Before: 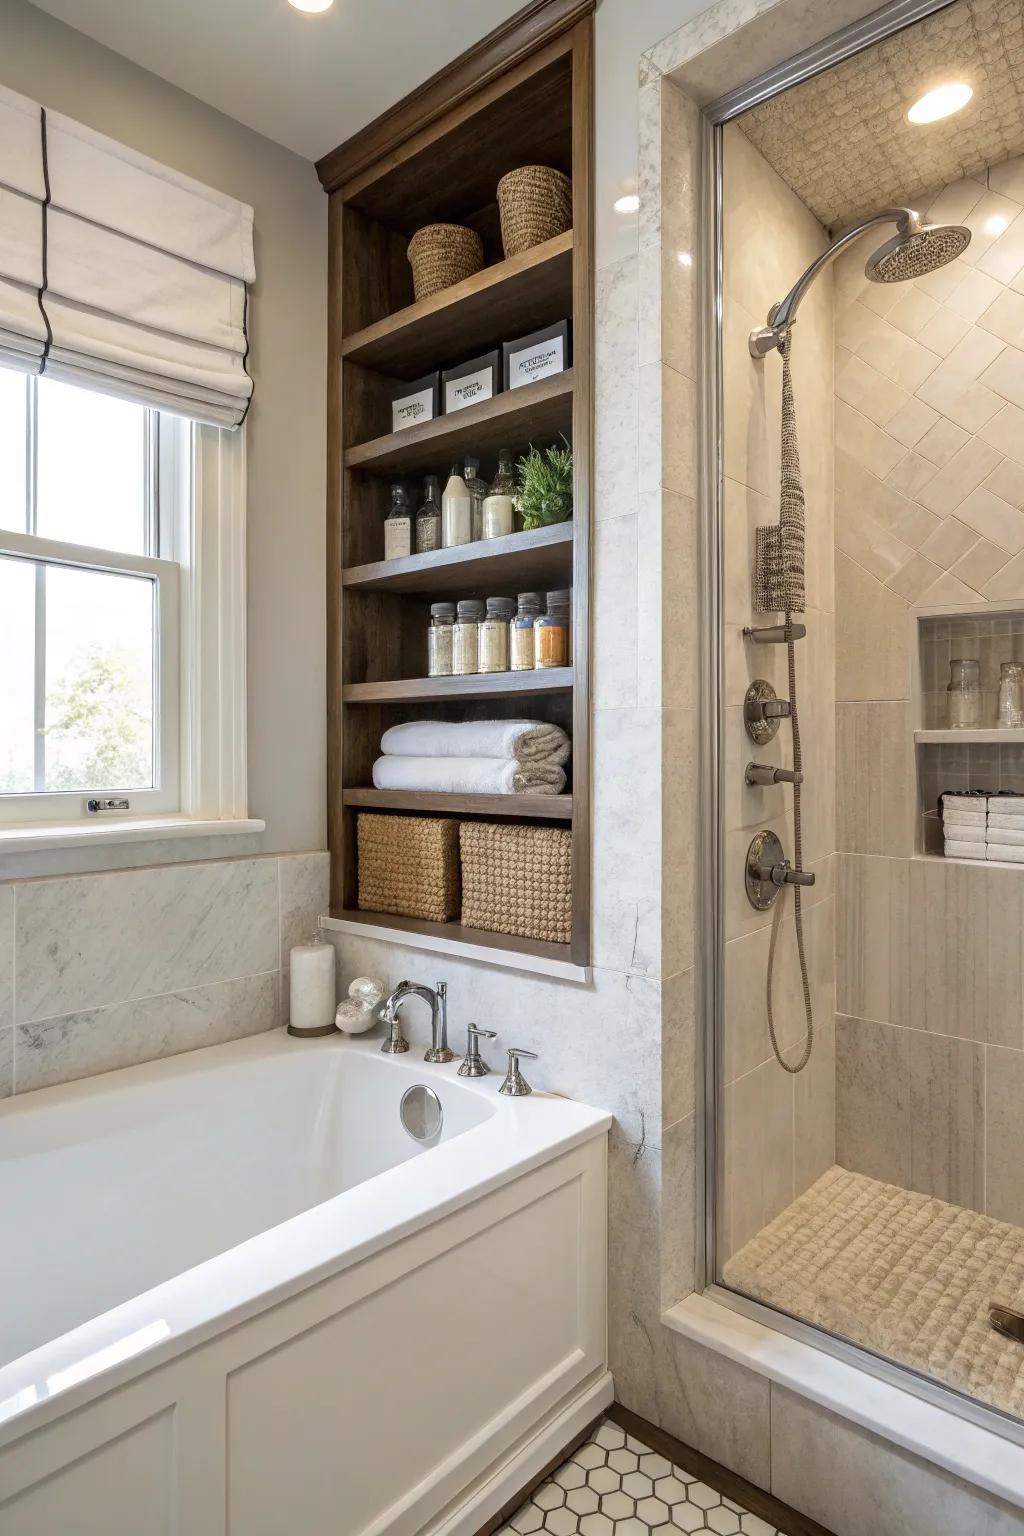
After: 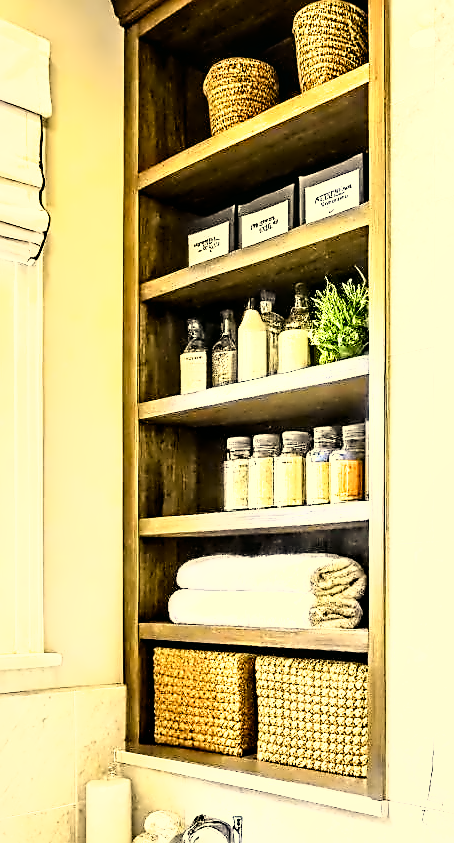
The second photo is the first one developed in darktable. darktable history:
exposure: black level correction 0, exposure 1.495 EV, compensate highlight preservation false
sharpen: on, module defaults
crop: left 19.984%, top 10.856%, right 35.669%, bottom 34.221%
contrast equalizer: octaves 7, y [[0.5, 0.542, 0.583, 0.625, 0.667, 0.708], [0.5 ×6], [0.5 ×6], [0, 0.033, 0.067, 0.1, 0.133, 0.167], [0, 0.05, 0.1, 0.15, 0.2, 0.25]]
local contrast: highlights 106%, shadows 101%, detail 119%, midtone range 0.2
color correction: highlights a* 2.54, highlights b* 22.8
tone curve: curves: ch0 [(0, 0.018) (0.162, 0.128) (0.434, 0.478) (0.667, 0.785) (0.819, 0.943) (1, 0.991)]; ch1 [(0, 0) (0.402, 0.36) (0.476, 0.449) (0.506, 0.505) (0.523, 0.518) (0.579, 0.626) (0.641, 0.668) (0.693, 0.745) (0.861, 0.934) (1, 1)]; ch2 [(0, 0) (0.424, 0.388) (0.483, 0.472) (0.503, 0.505) (0.521, 0.519) (0.547, 0.581) (0.582, 0.648) (0.699, 0.759) (0.997, 0.858)], color space Lab, independent channels, preserve colors none
filmic rgb: black relative exposure -5.75 EV, white relative exposure 3.4 EV, hardness 3.67
